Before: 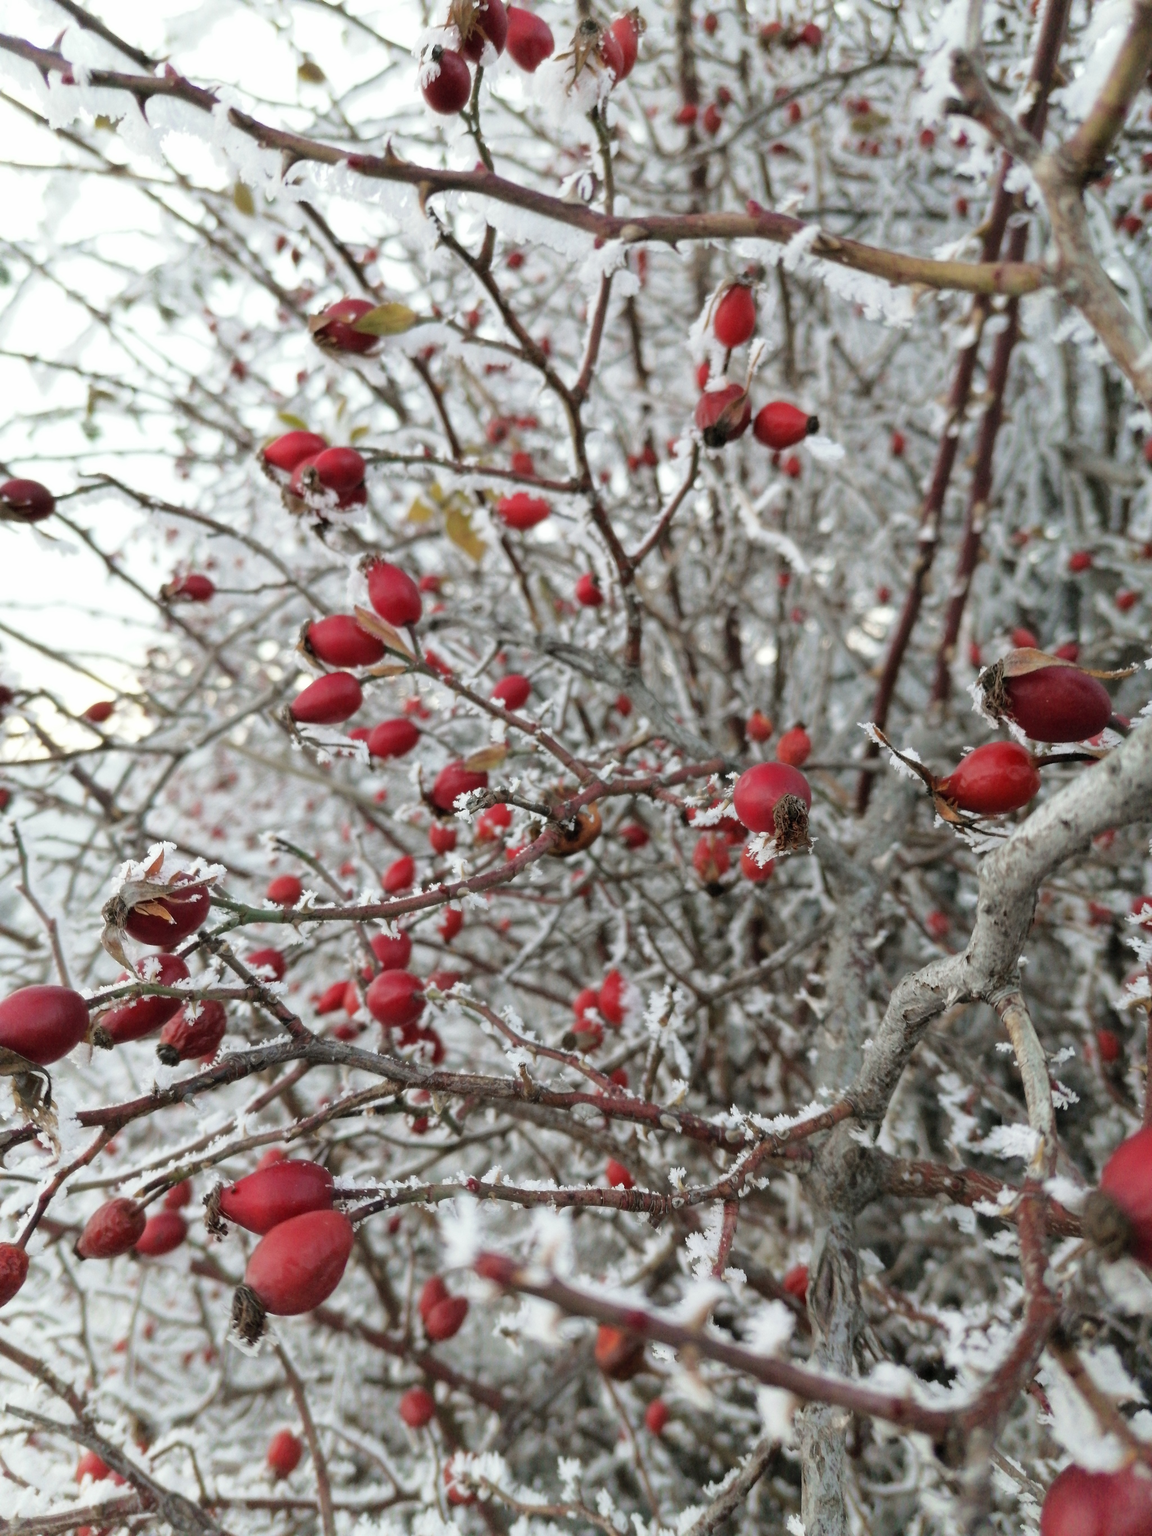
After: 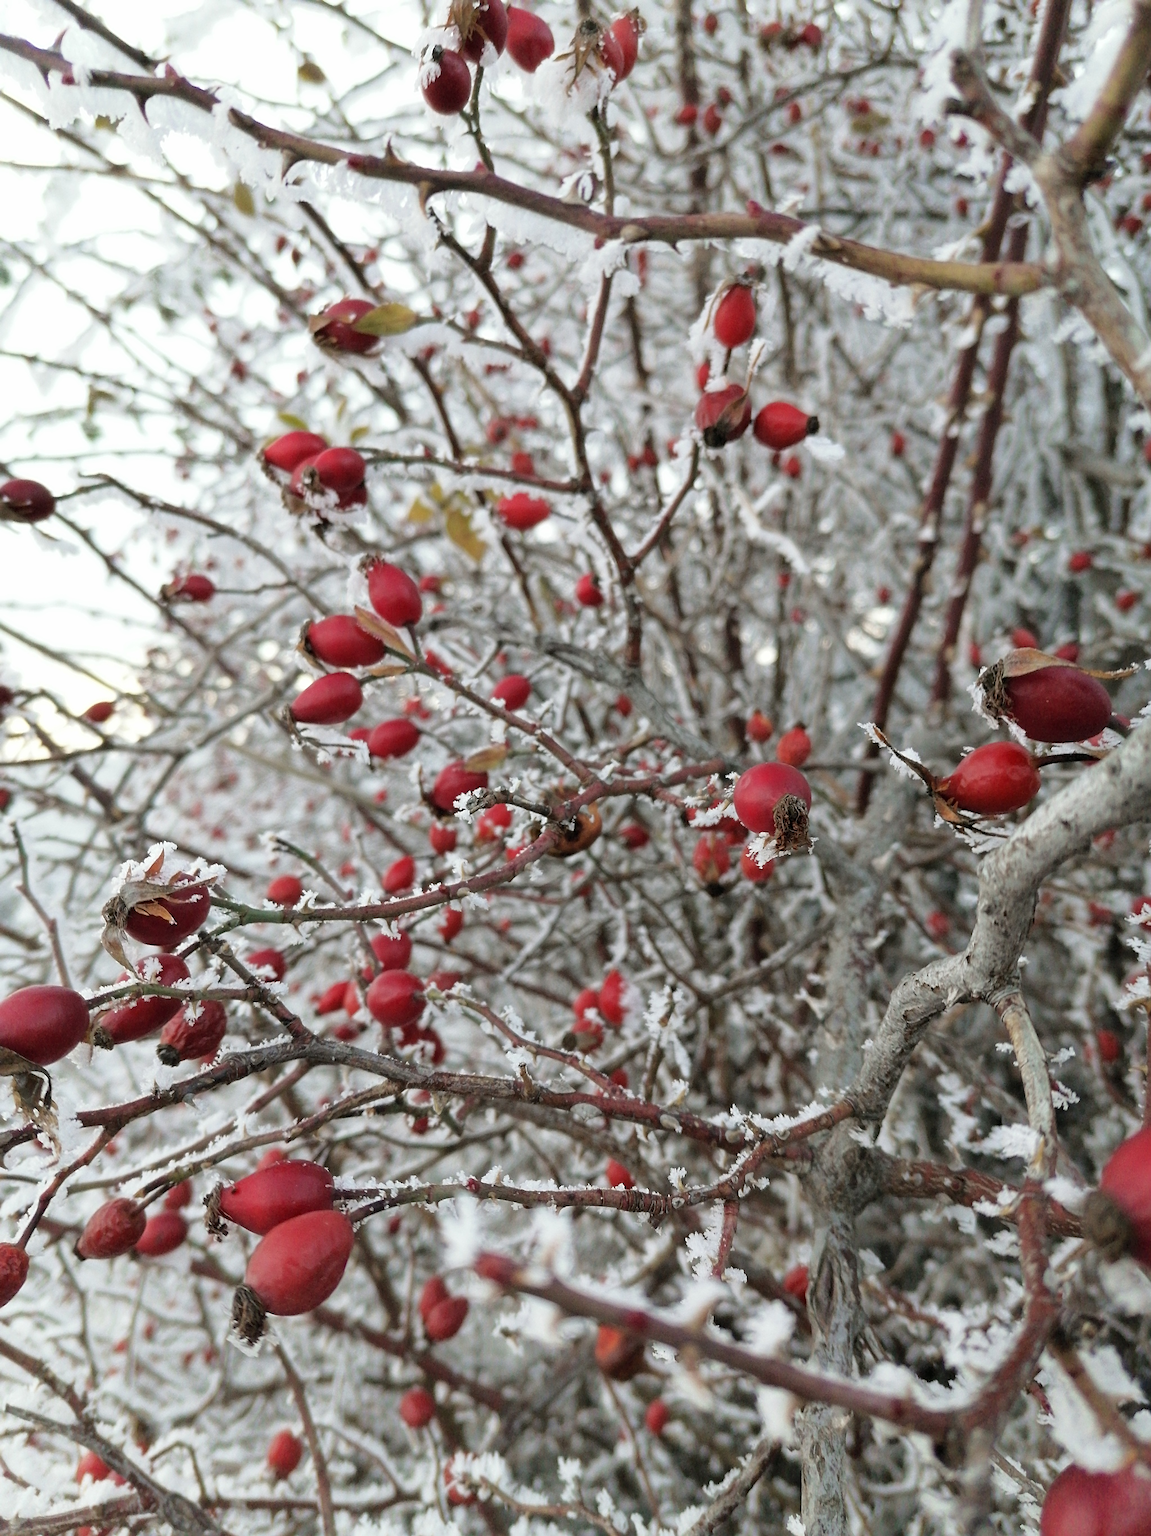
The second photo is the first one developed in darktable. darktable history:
sharpen: radius 2.184, amount 0.384, threshold 0.209
